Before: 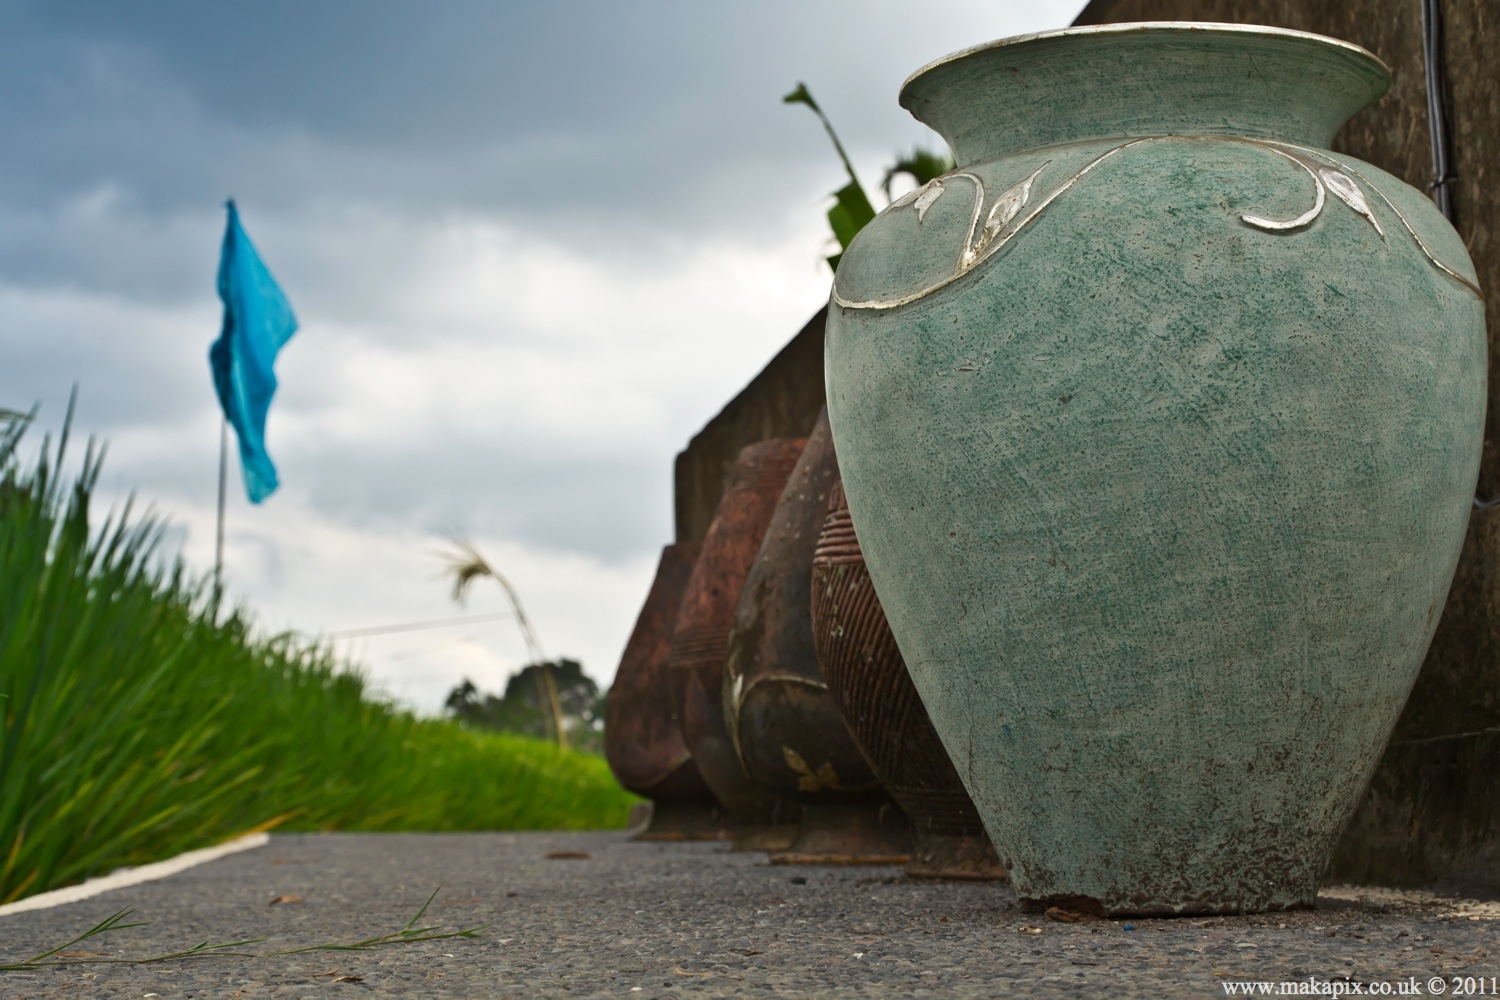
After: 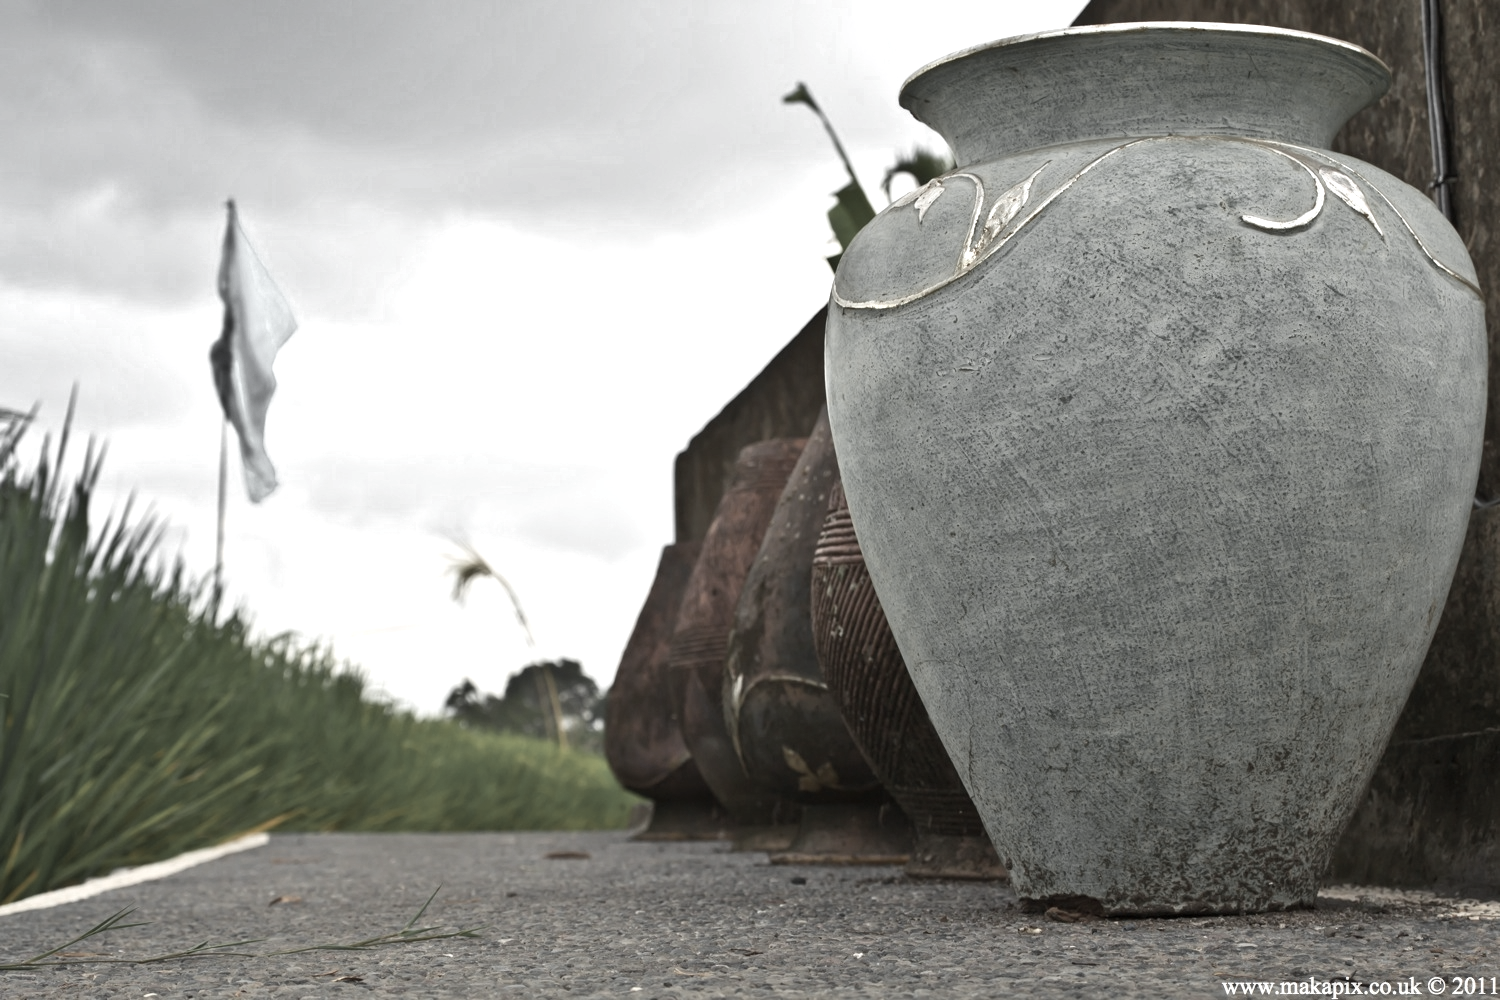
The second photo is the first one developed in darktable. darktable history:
color zones: curves: ch0 [(0, 0.613) (0.01, 0.613) (0.245, 0.448) (0.498, 0.529) (0.642, 0.665) (0.879, 0.777) (0.99, 0.613)]; ch1 [(0, 0.035) (0.121, 0.189) (0.259, 0.197) (0.415, 0.061) (0.589, 0.022) (0.732, 0.022) (0.857, 0.026) (0.991, 0.053)]
exposure: exposure 0.6 EV, compensate highlight preservation false
